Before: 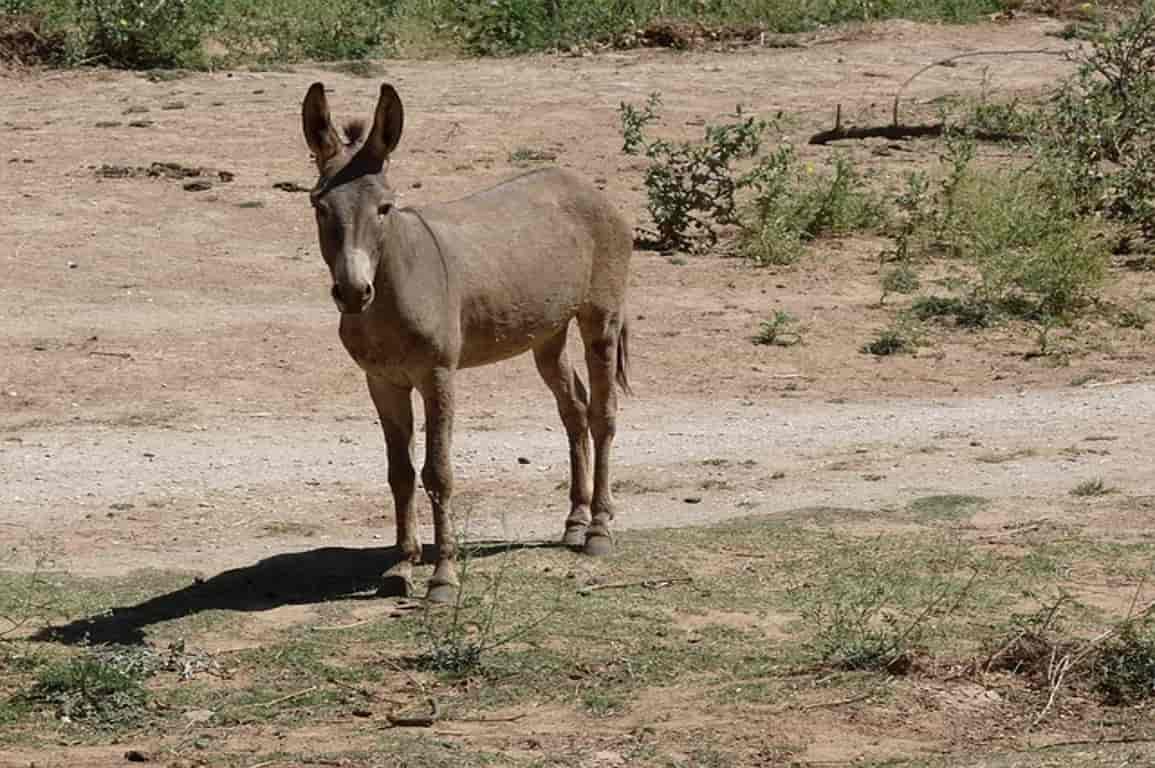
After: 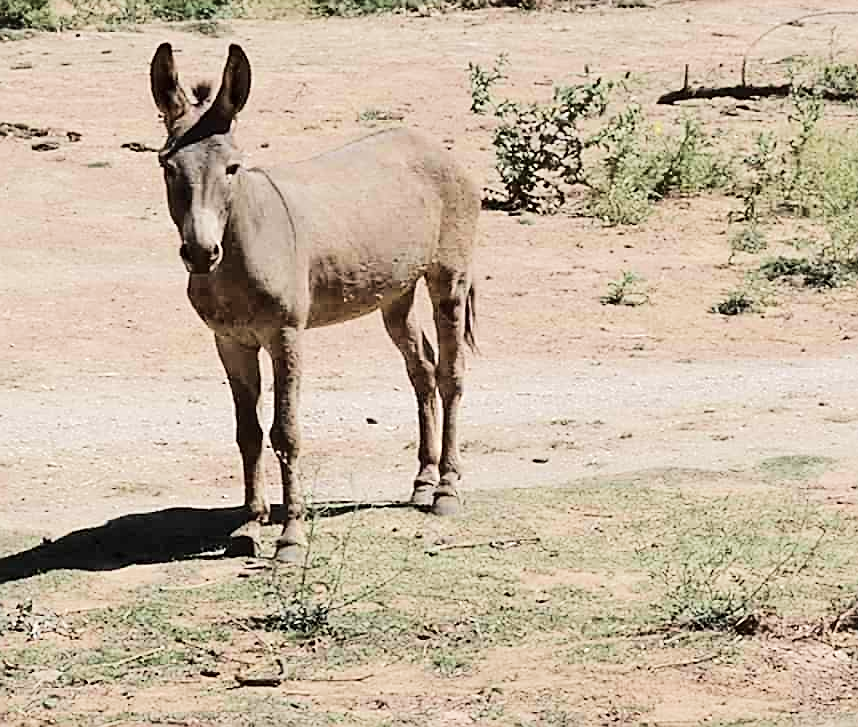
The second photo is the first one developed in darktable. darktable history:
sharpen: on, module defaults
crop and rotate: left 13.163%, top 5.269%, right 12.536%
tone equalizer: -7 EV 0.153 EV, -6 EV 0.612 EV, -5 EV 1.18 EV, -4 EV 1.37 EV, -3 EV 1.17 EV, -2 EV 0.6 EV, -1 EV 0.166 EV, edges refinement/feathering 500, mask exposure compensation -1.57 EV, preserve details no
exposure: black level correction 0, compensate exposure bias true, compensate highlight preservation false
contrast brightness saturation: contrast 0.06, brightness -0.007, saturation -0.218
